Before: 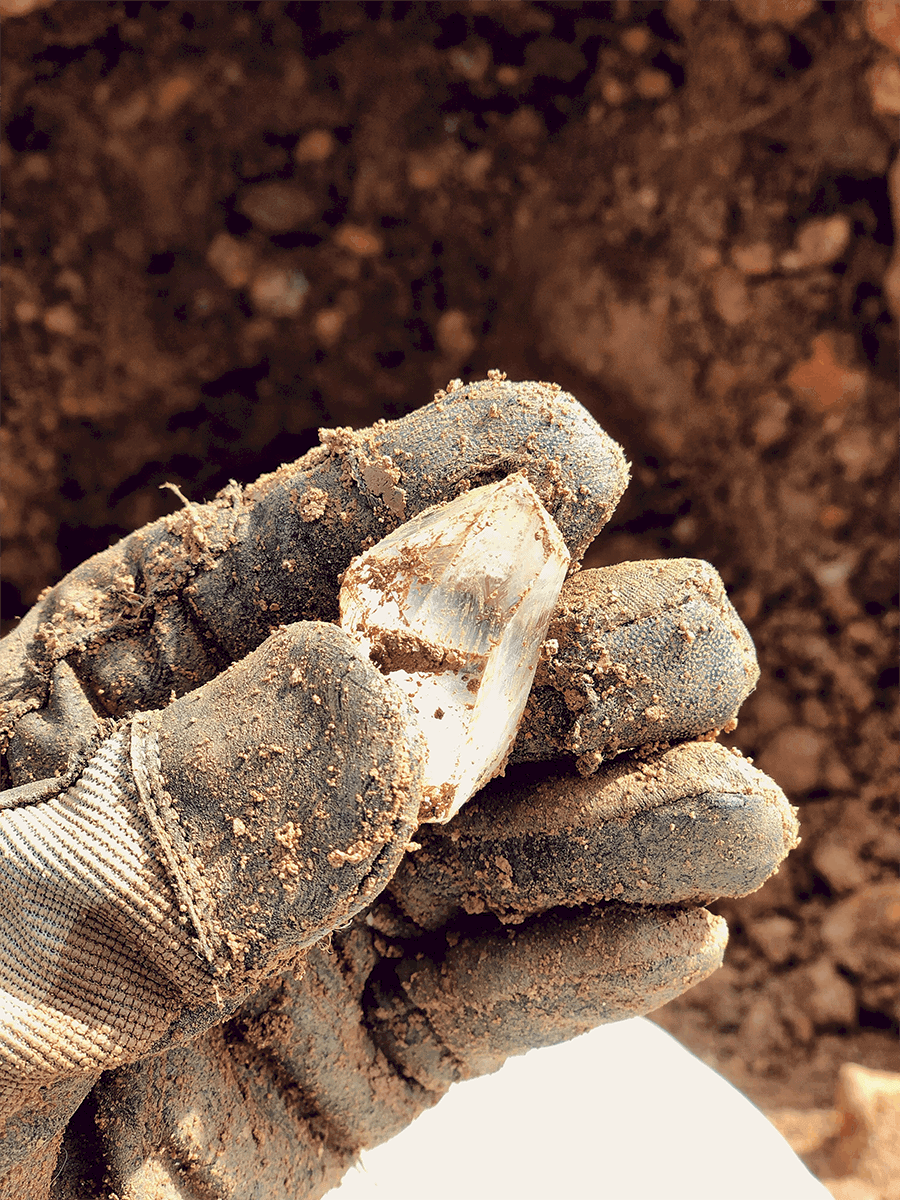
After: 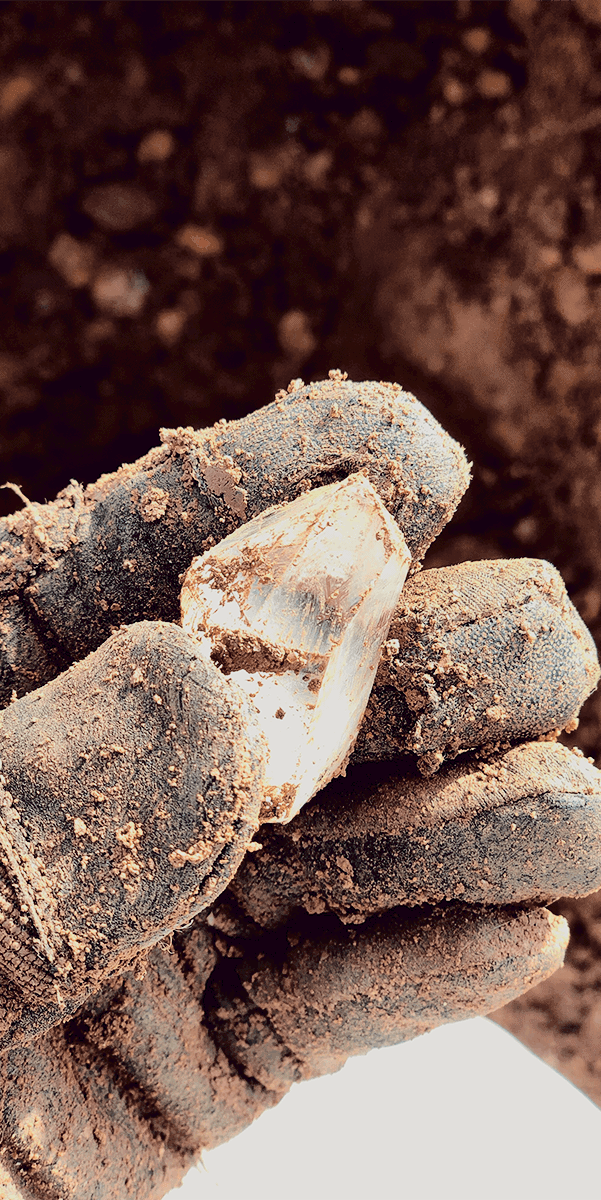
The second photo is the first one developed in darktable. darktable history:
crop and rotate: left 17.732%, right 15.423%
tone curve: curves: ch0 [(0, 0) (0.049, 0.01) (0.154, 0.081) (0.491, 0.519) (0.748, 0.765) (1, 0.919)]; ch1 [(0, 0) (0.172, 0.123) (0.317, 0.272) (0.391, 0.424) (0.499, 0.497) (0.531, 0.541) (0.615, 0.608) (0.741, 0.783) (1, 1)]; ch2 [(0, 0) (0.411, 0.424) (0.483, 0.478) (0.546, 0.532) (0.652, 0.633) (1, 1)], color space Lab, independent channels, preserve colors none
